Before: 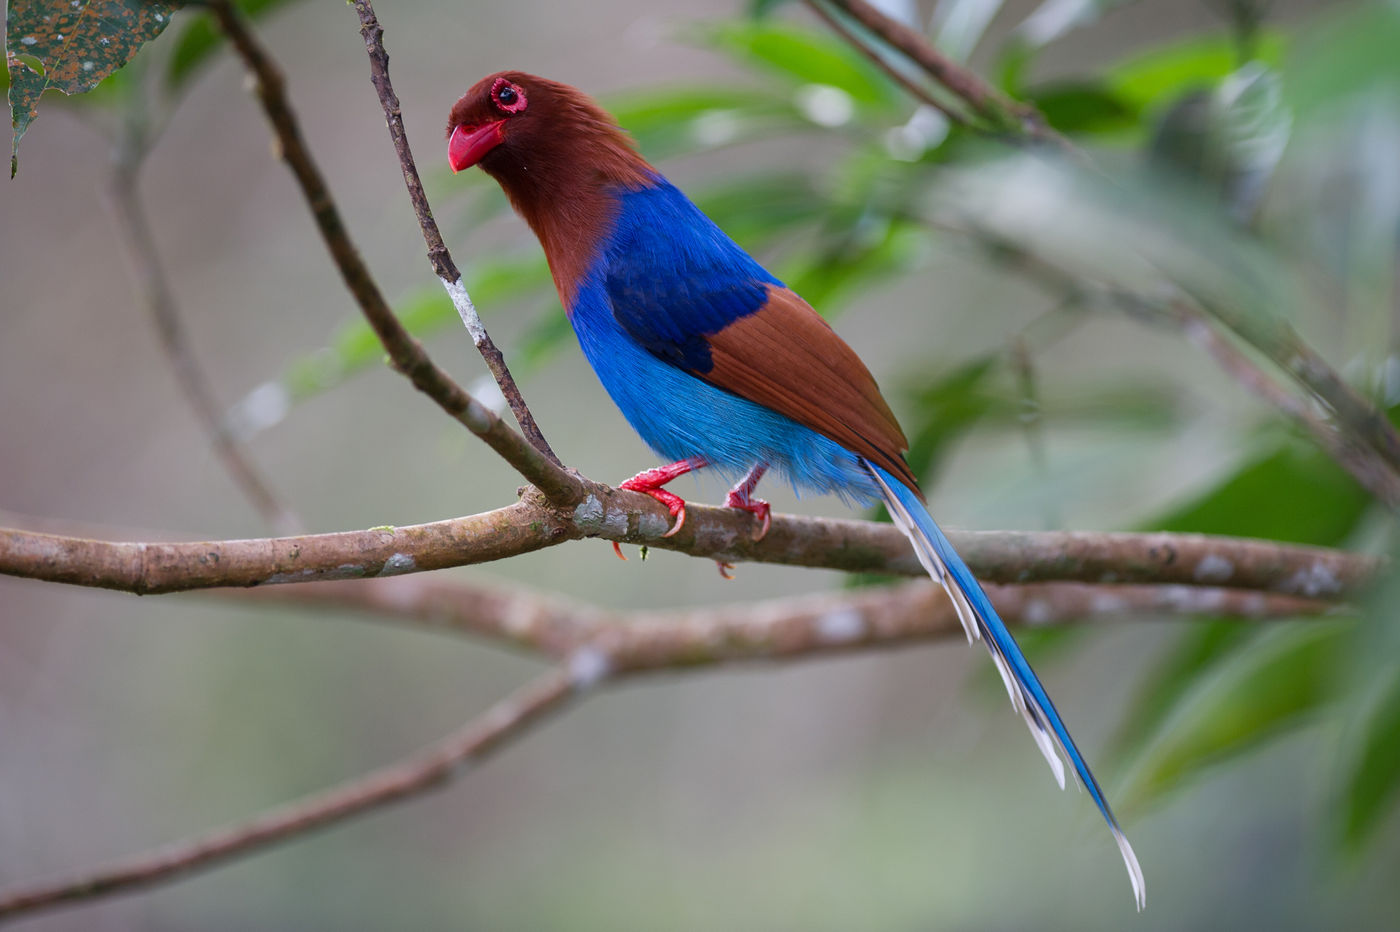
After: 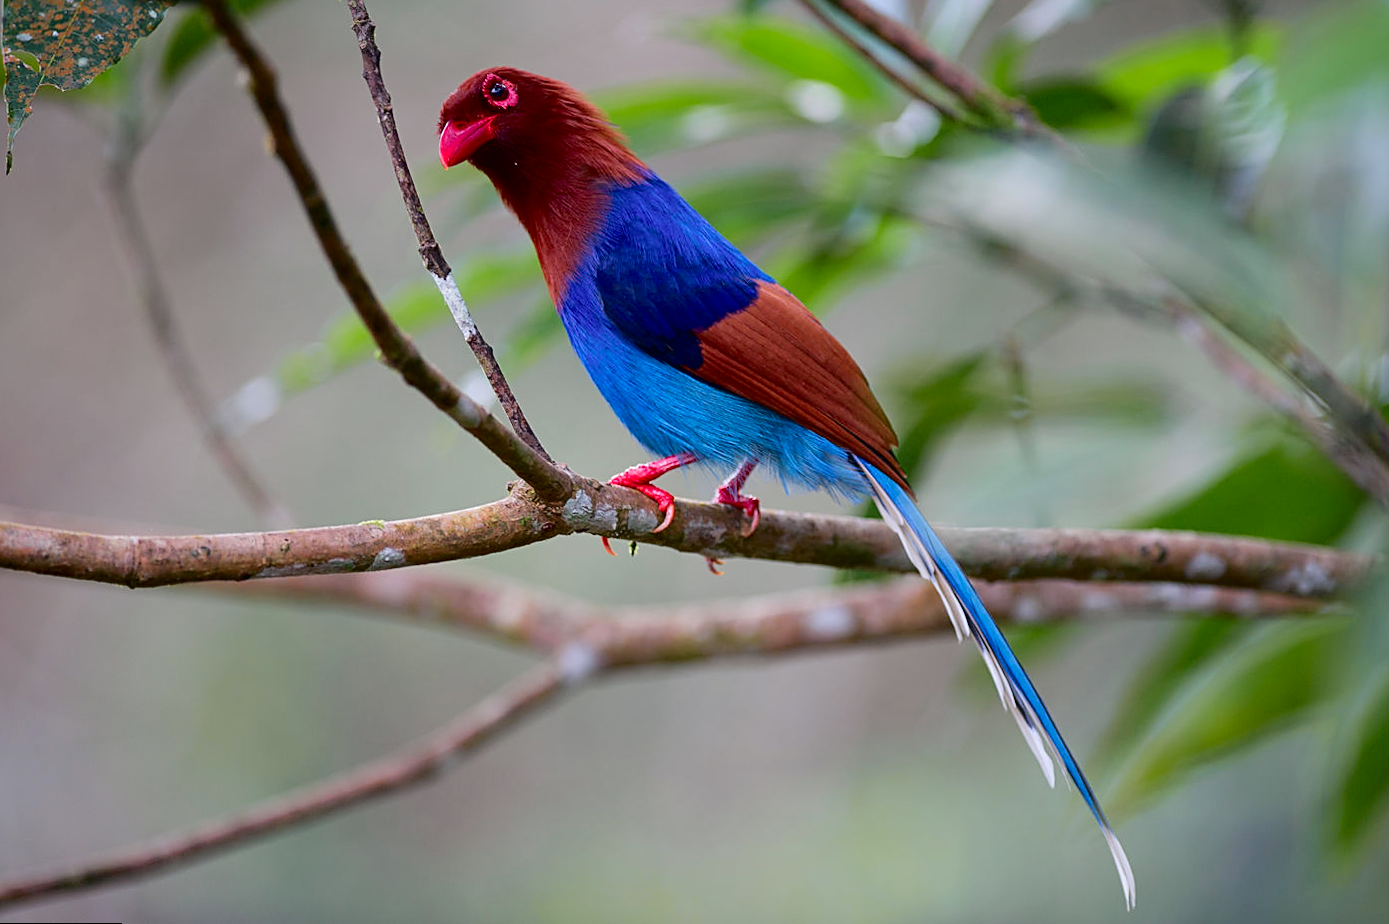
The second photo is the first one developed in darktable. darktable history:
shadows and highlights: shadows 32, highlights -32, soften with gaussian
sharpen: on, module defaults
rotate and perspective: rotation 0.192°, lens shift (horizontal) -0.015, crop left 0.005, crop right 0.996, crop top 0.006, crop bottom 0.99
tone curve: curves: ch0 [(0, 0.008) (0.046, 0.032) (0.151, 0.108) (0.367, 0.379) (0.496, 0.526) (0.771, 0.786) (0.857, 0.85) (1, 0.965)]; ch1 [(0, 0) (0.248, 0.252) (0.388, 0.383) (0.482, 0.478) (0.499, 0.499) (0.518, 0.518) (0.544, 0.552) (0.585, 0.617) (0.683, 0.735) (0.823, 0.894) (1, 1)]; ch2 [(0, 0) (0.302, 0.284) (0.427, 0.417) (0.473, 0.47) (0.503, 0.503) (0.523, 0.518) (0.55, 0.563) (0.624, 0.643) (0.753, 0.764) (1, 1)], color space Lab, independent channels, preserve colors none
exposure: black level correction 0.005, exposure 0.014 EV, compensate highlight preservation false
